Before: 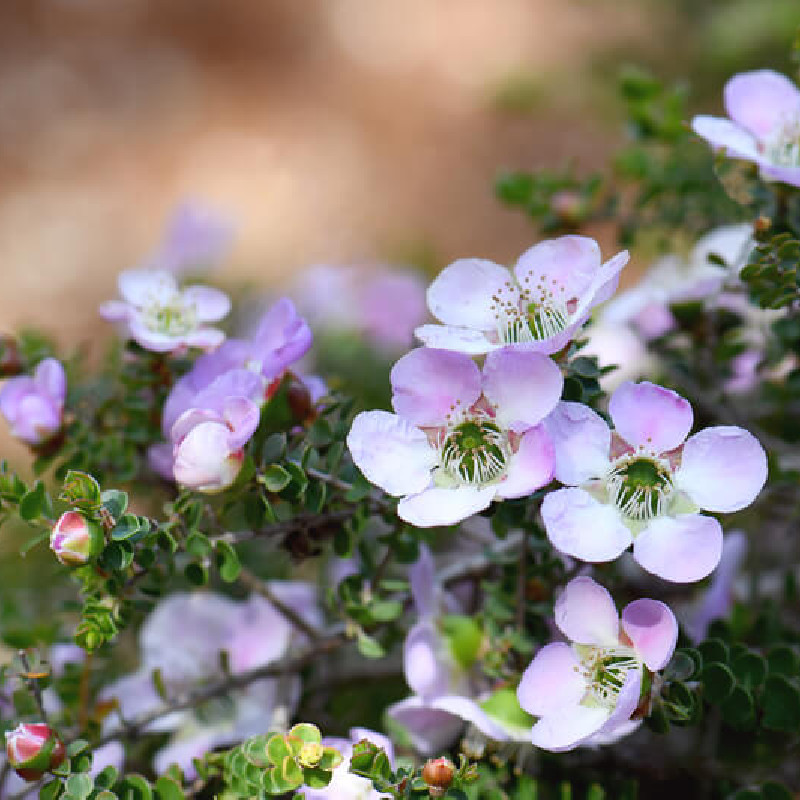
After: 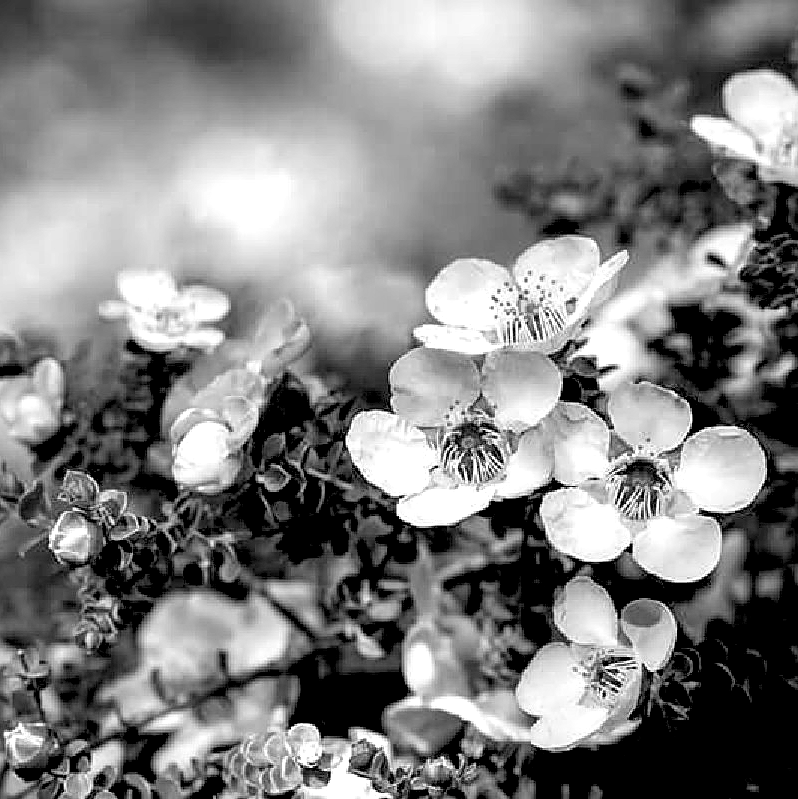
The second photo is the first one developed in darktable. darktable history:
exposure: black level correction 0.04, exposure 0.5 EV, compensate highlight preservation false
monochrome: on, module defaults
white balance: emerald 1
local contrast: detail 144%
sharpen: on, module defaults
crop and rotate: left 0.126%
